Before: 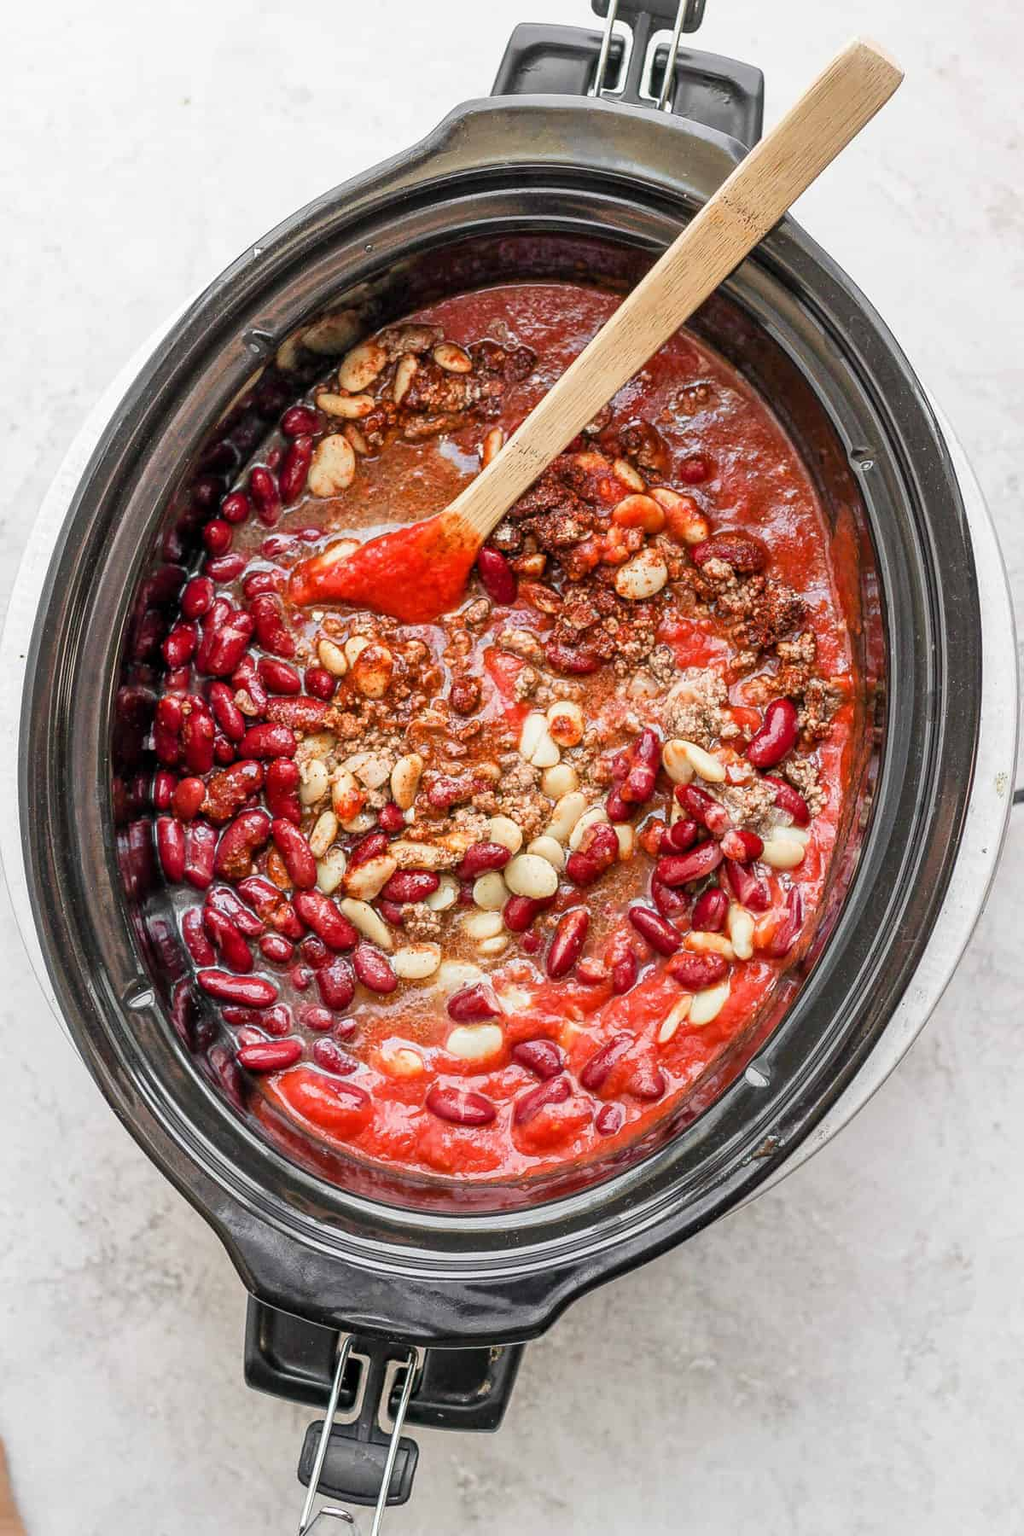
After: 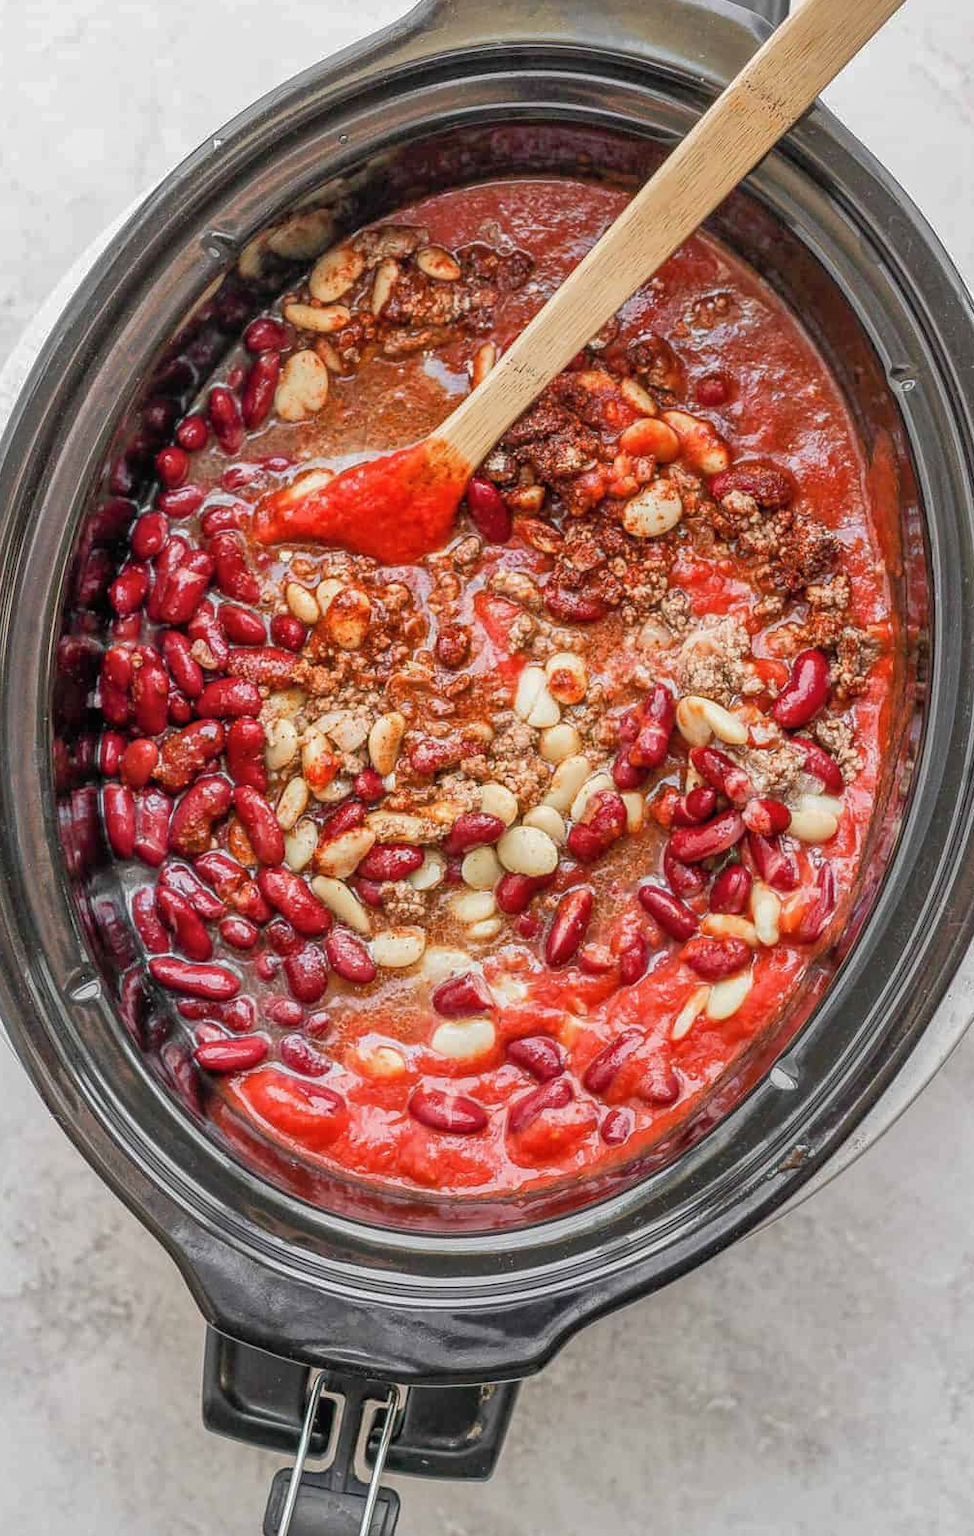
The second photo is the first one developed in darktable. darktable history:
crop: left 6.446%, top 8.188%, right 9.538%, bottom 3.548%
local contrast: detail 110%
color balance: output saturation 98.5%
shadows and highlights: on, module defaults
